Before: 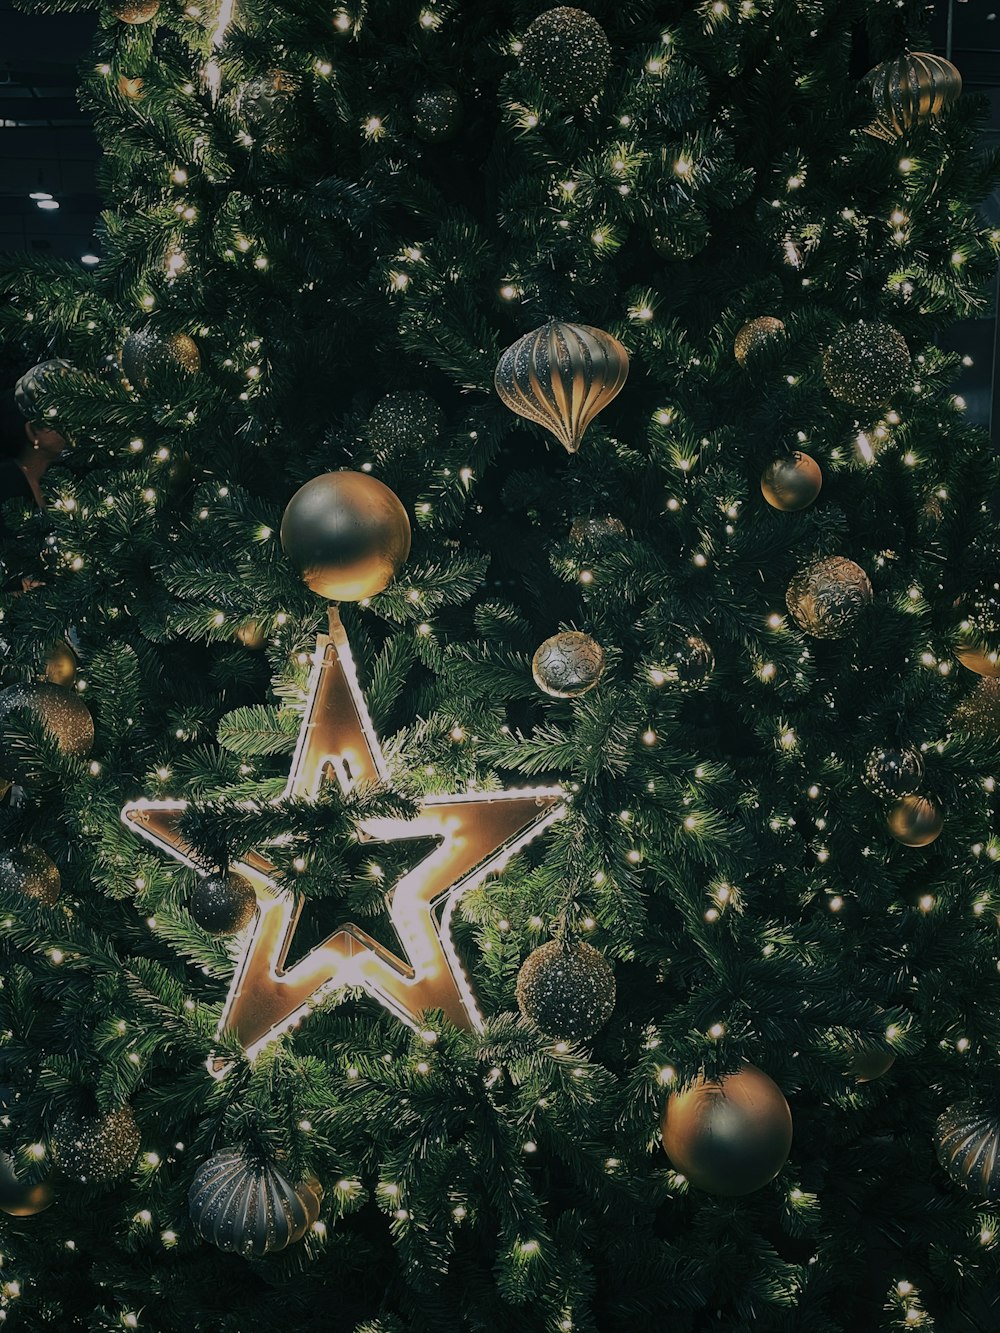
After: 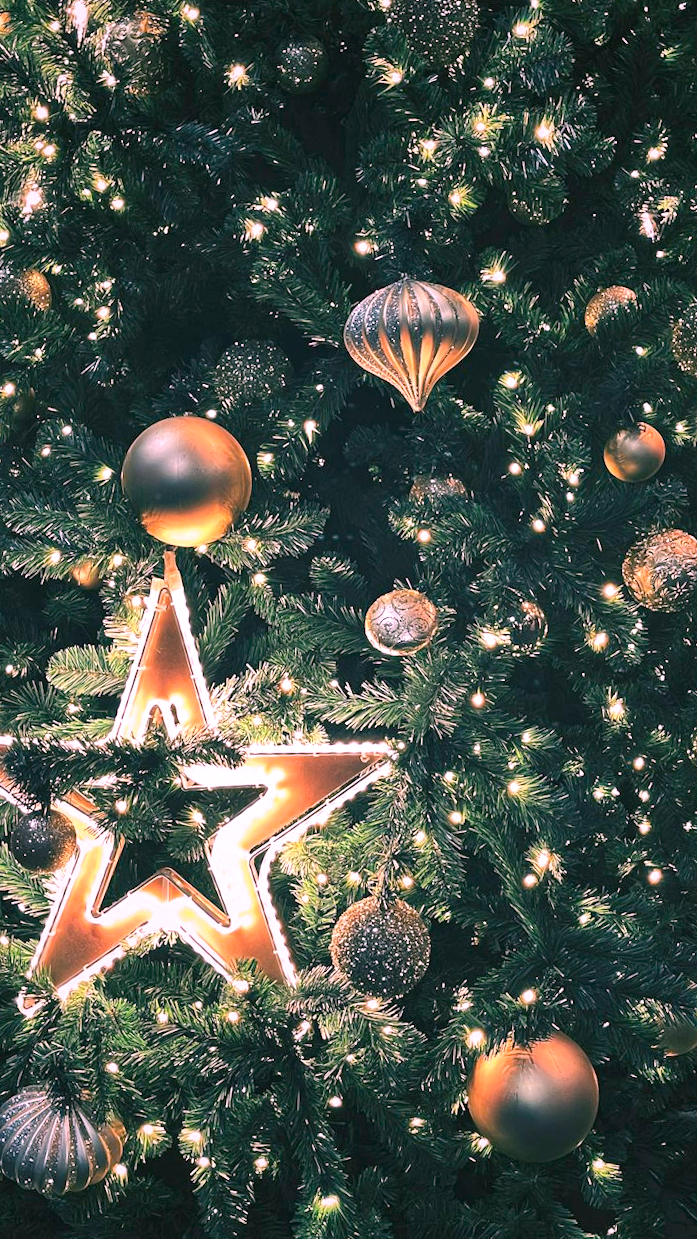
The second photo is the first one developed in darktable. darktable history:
shadows and highlights: shadows 37.27, highlights -28.18, soften with gaussian
exposure: black level correction 0, exposure 1.2 EV, compensate highlight preservation false
crop and rotate: angle -3.27°, left 14.277%, top 0.028%, right 10.766%, bottom 0.028%
white balance: red 1.188, blue 1.11
